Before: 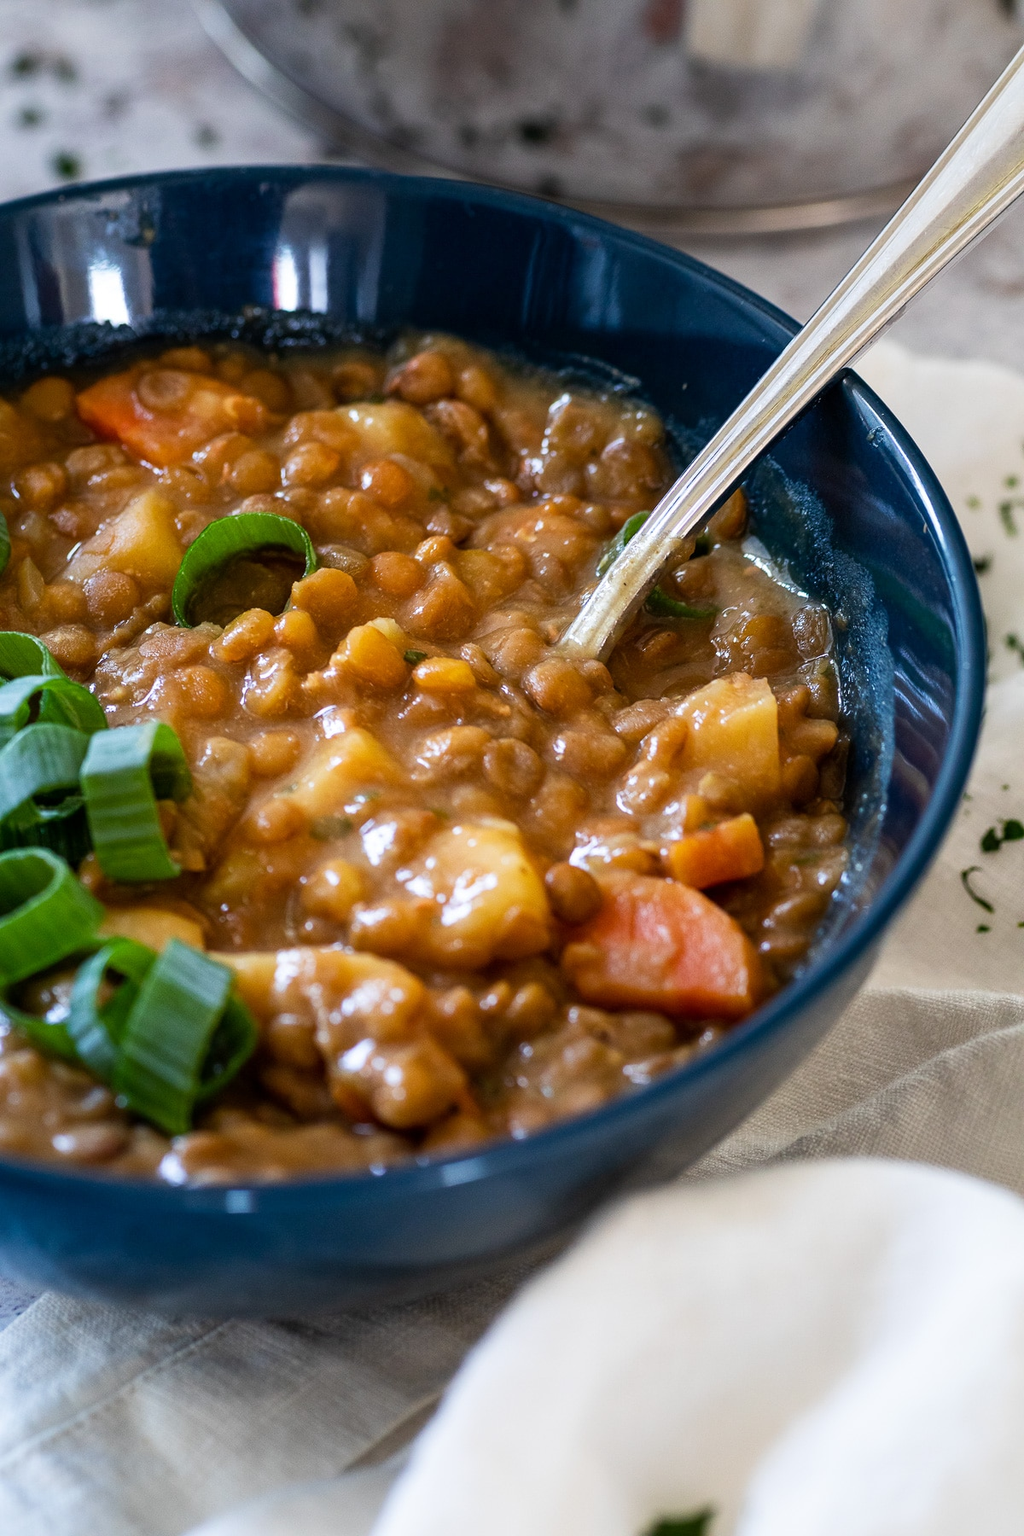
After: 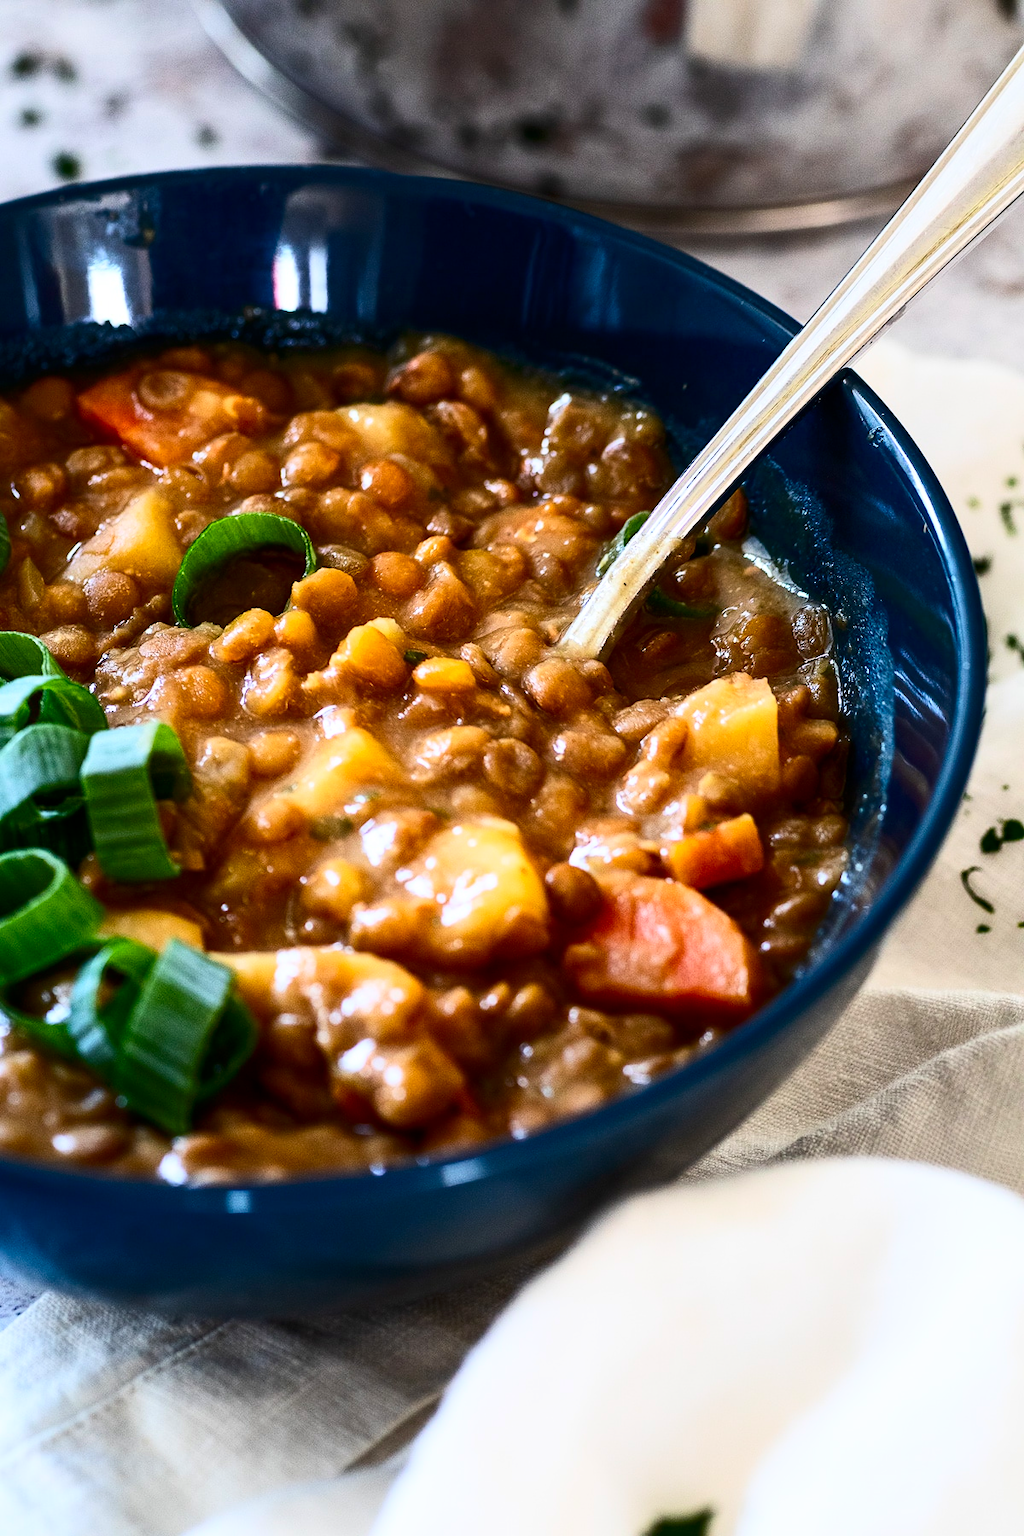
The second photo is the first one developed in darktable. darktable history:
contrast brightness saturation: contrast 0.396, brightness 0.047, saturation 0.247
